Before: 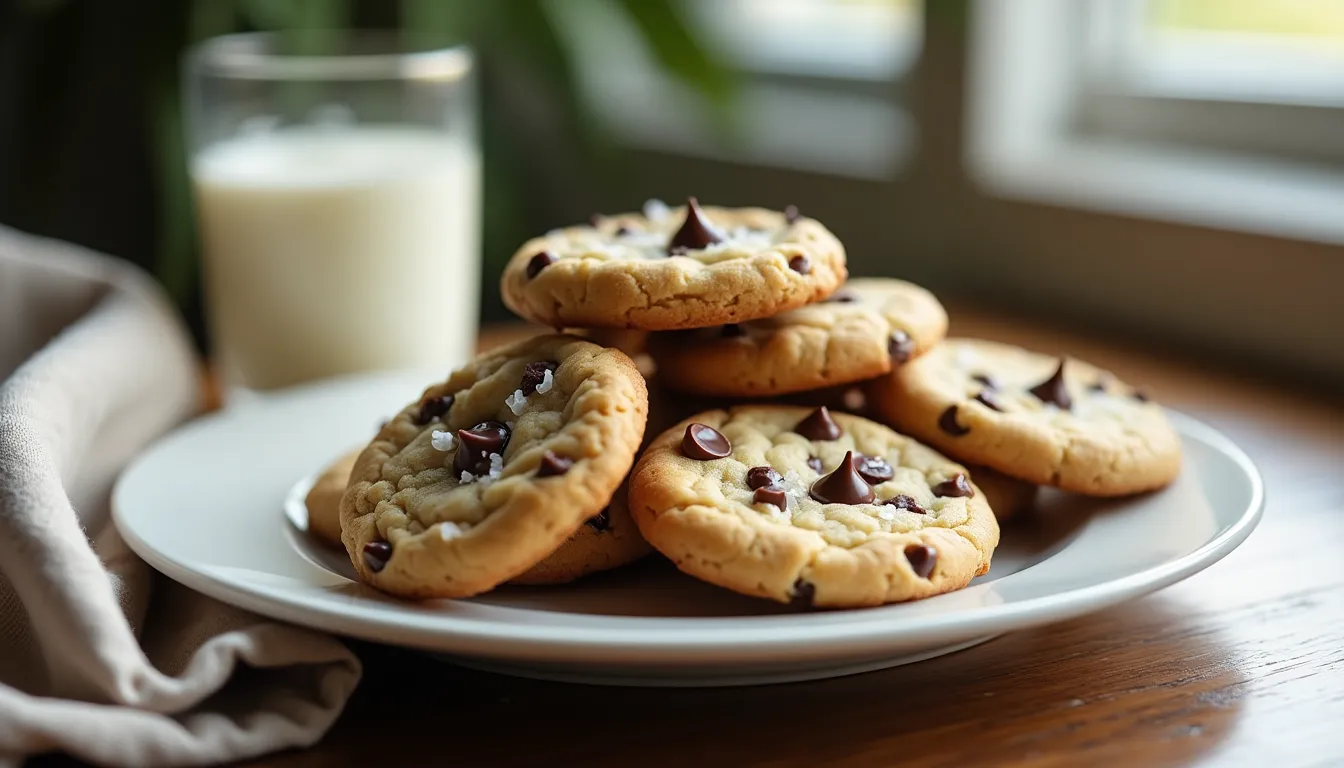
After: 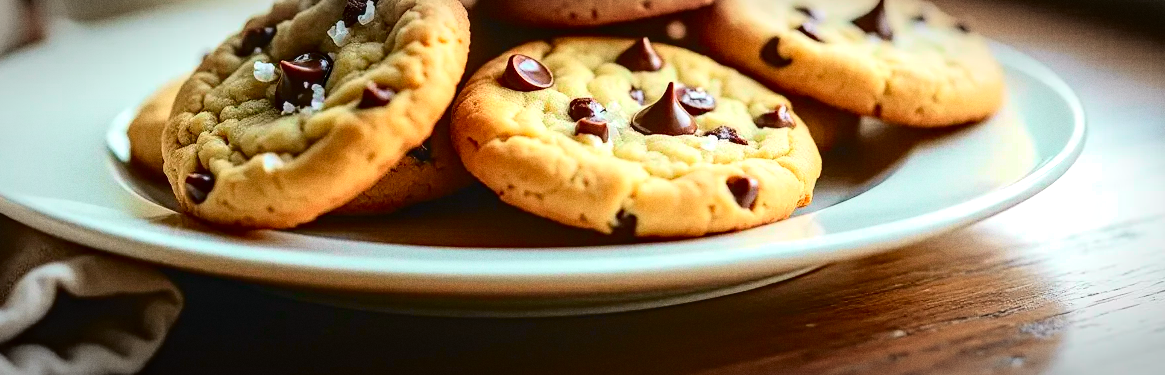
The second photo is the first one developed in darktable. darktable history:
local contrast: on, module defaults
grain: coarseness 0.09 ISO
tone curve: curves: ch0 [(0, 0.014) (0.17, 0.099) (0.392, 0.438) (0.725, 0.828) (0.872, 0.918) (1, 0.981)]; ch1 [(0, 0) (0.402, 0.36) (0.488, 0.466) (0.5, 0.499) (0.515, 0.515) (0.574, 0.595) (0.619, 0.65) (0.701, 0.725) (1, 1)]; ch2 [(0, 0) (0.432, 0.422) (0.486, 0.49) (0.503, 0.503) (0.523, 0.554) (0.562, 0.606) (0.644, 0.694) (0.717, 0.753) (1, 0.991)], color space Lab, independent channels
vignetting: automatic ratio true
crop and rotate: left 13.306%, top 48.129%, bottom 2.928%
exposure: black level correction 0, exposure 0.6 EV, compensate highlight preservation false
haze removal: compatibility mode true, adaptive false
